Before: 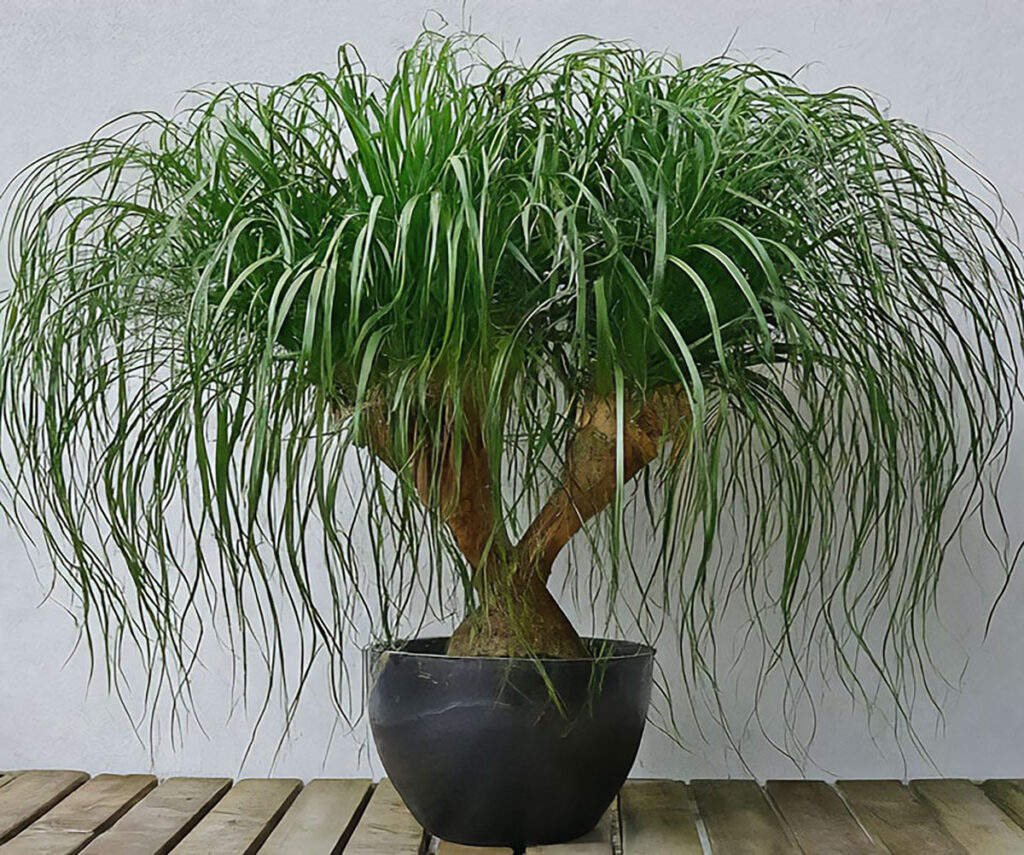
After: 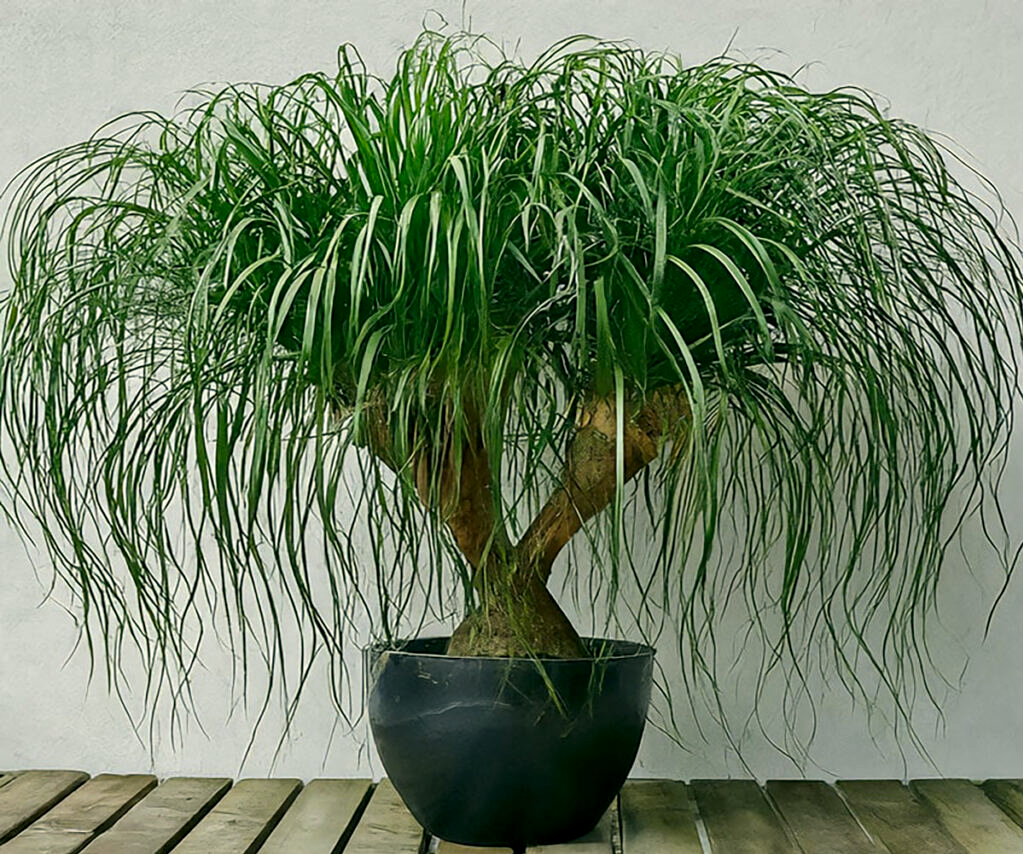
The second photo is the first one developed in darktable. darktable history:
color correction: highlights a* -0.482, highlights b* 9.48, shadows a* -9.48, shadows b* 0.803
shadows and highlights: shadows -10, white point adjustment 1.5, highlights 10
local contrast: highlights 25%, shadows 75%, midtone range 0.75
